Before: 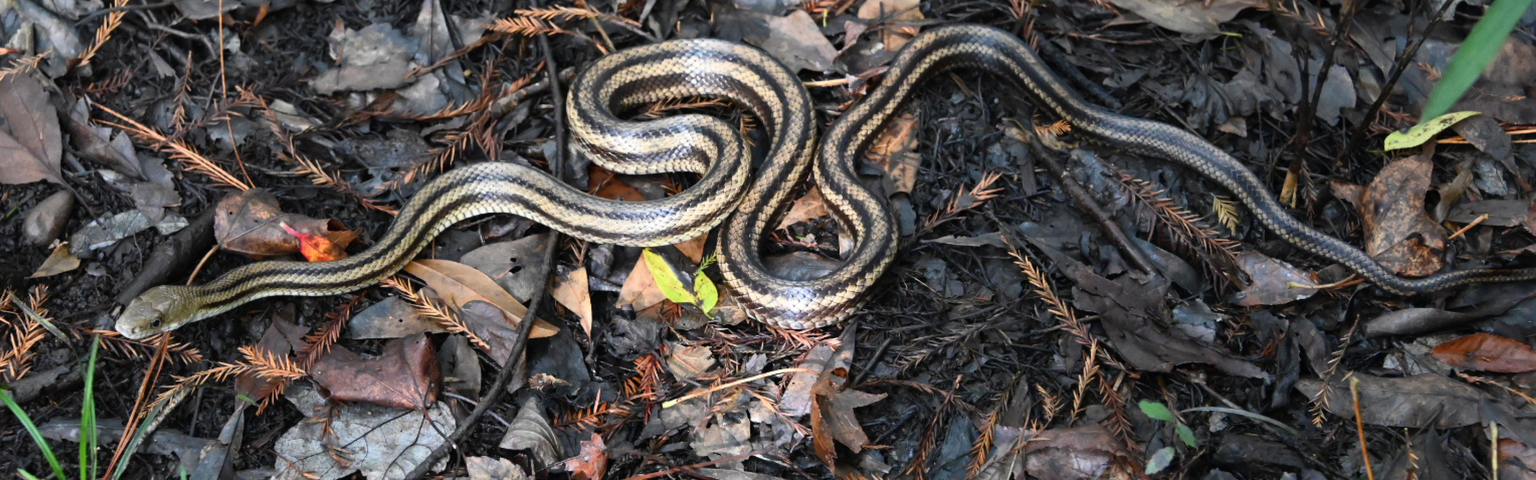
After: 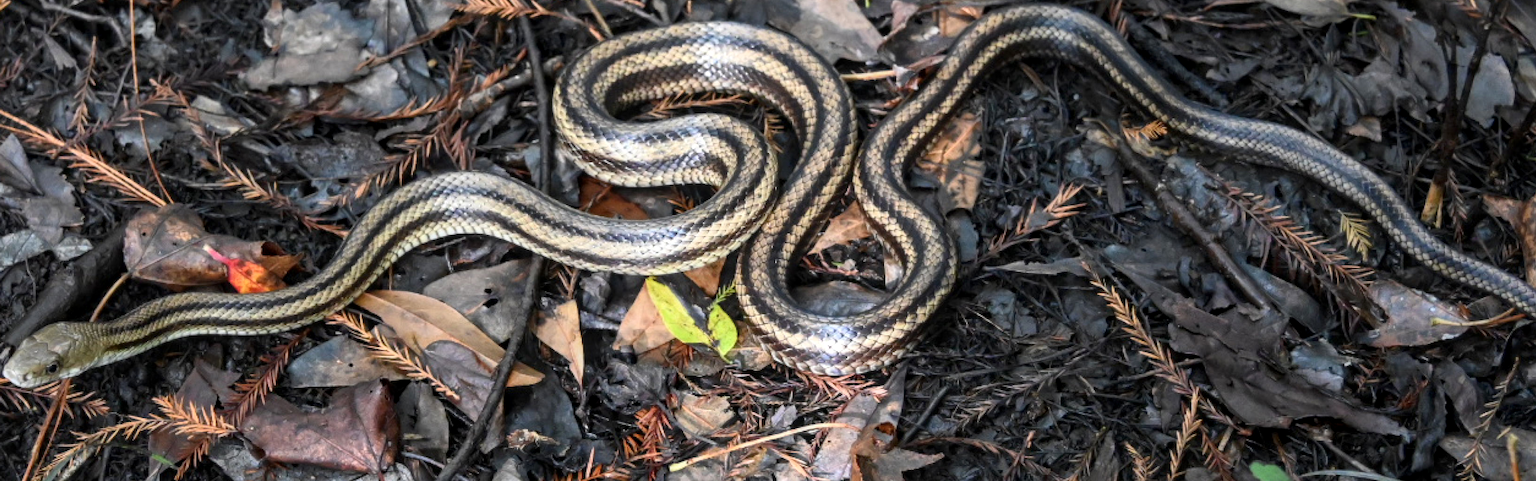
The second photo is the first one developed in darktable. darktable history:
local contrast: on, module defaults
crop and rotate: left 7.372%, top 4.551%, right 10.509%, bottom 13.007%
